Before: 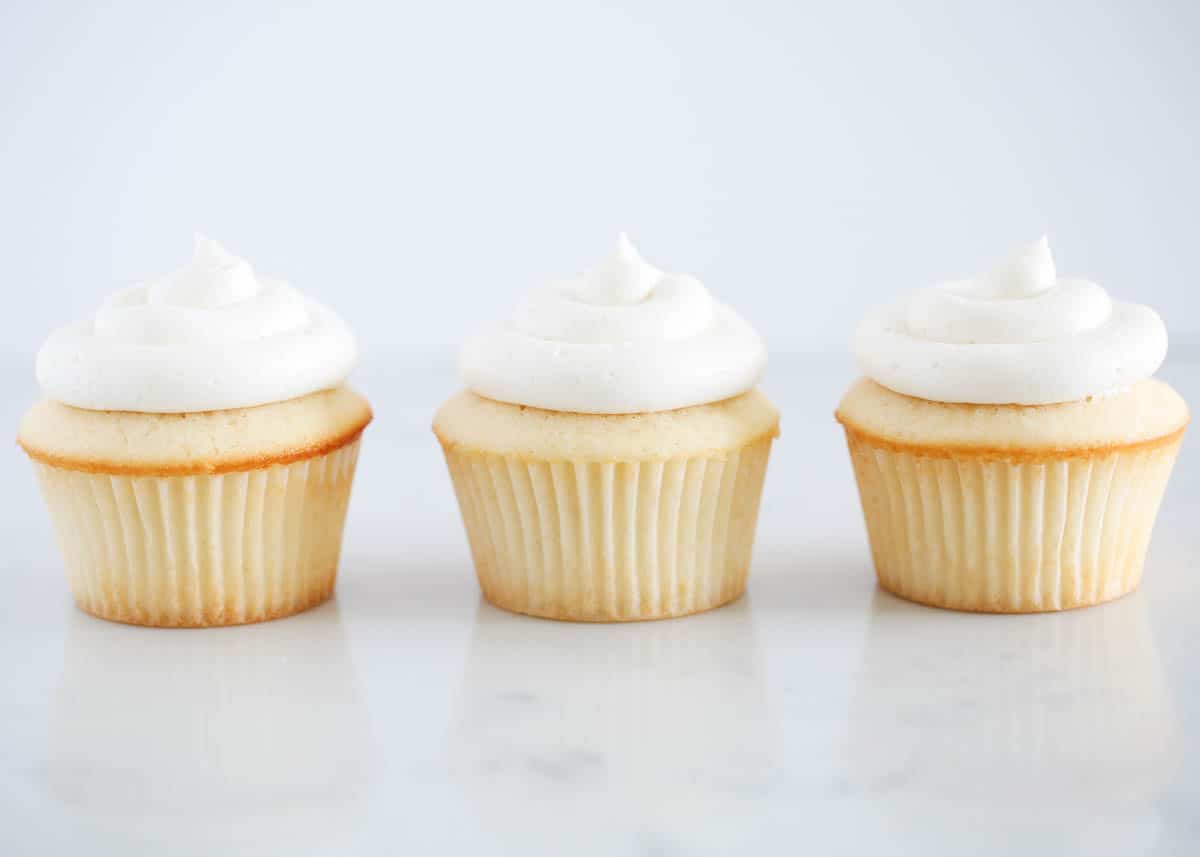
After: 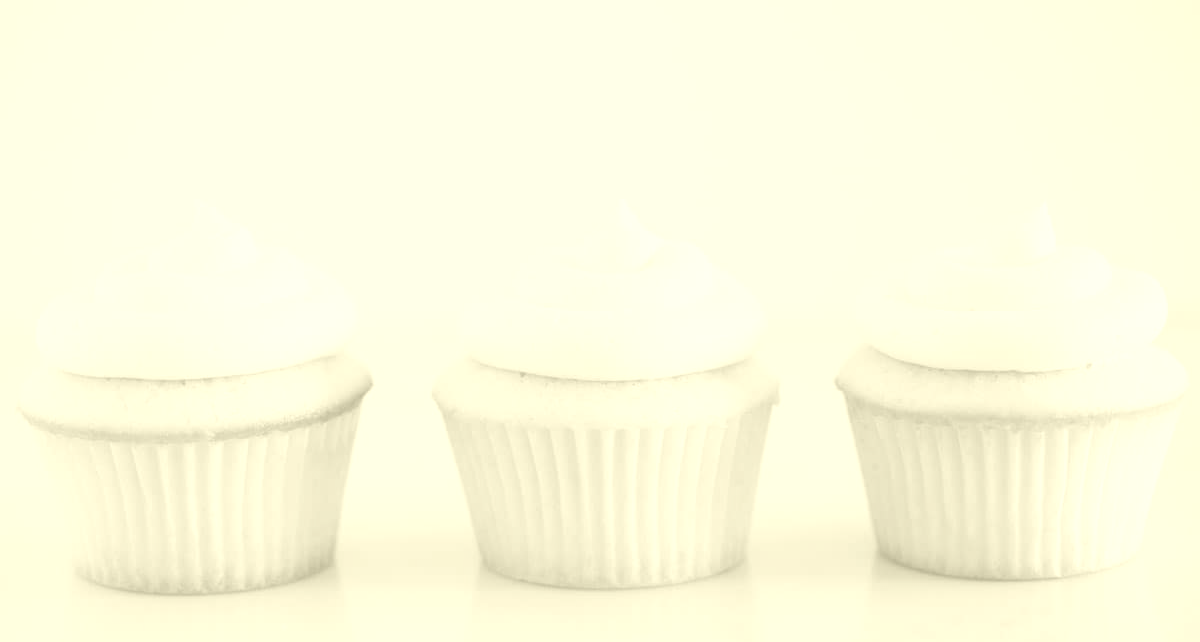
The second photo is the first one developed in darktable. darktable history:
crop: top 3.857%, bottom 21.132%
colorize: hue 43.2°, saturation 40%, version 1
